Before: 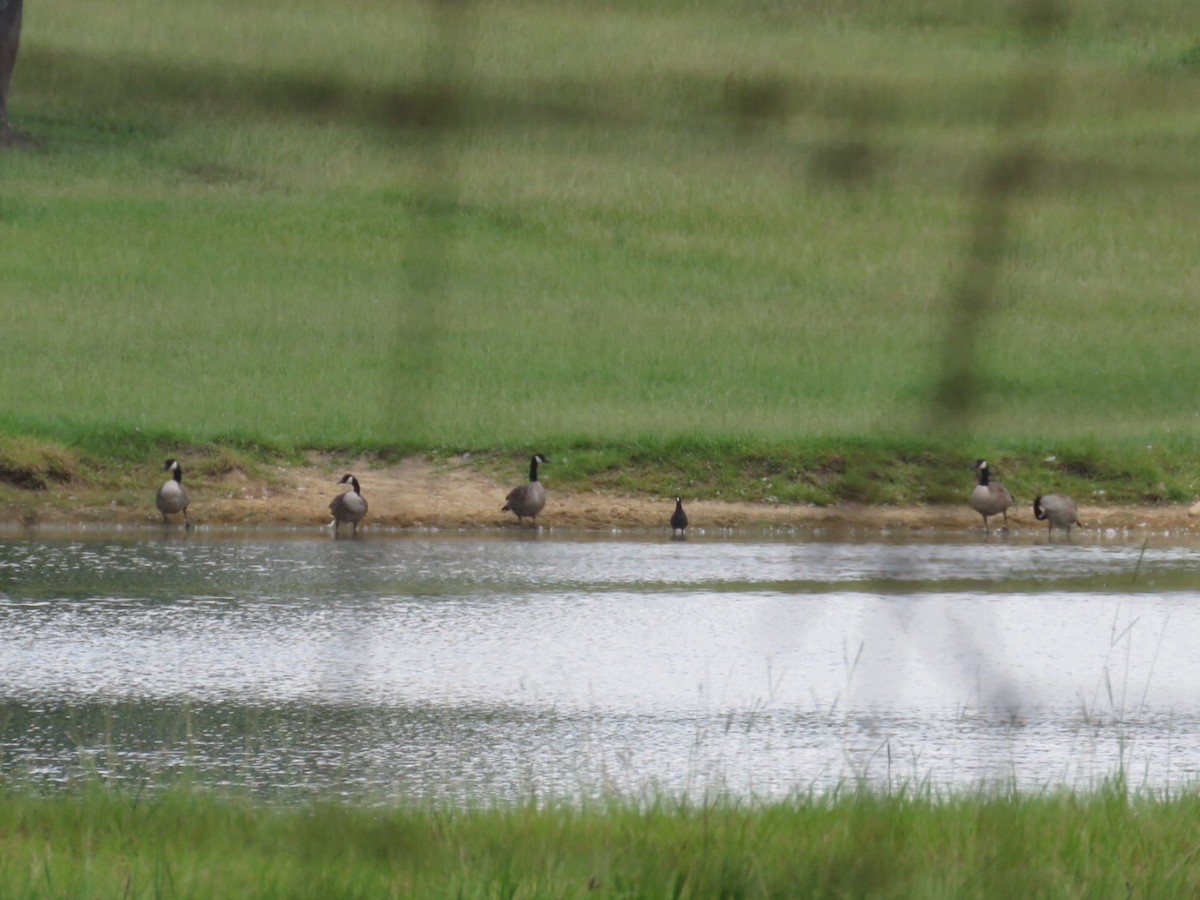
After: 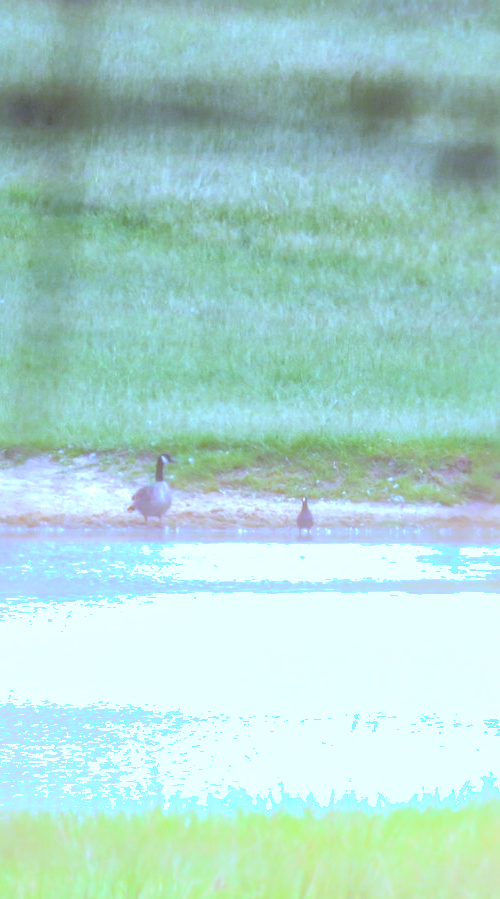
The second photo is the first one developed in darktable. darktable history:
exposure: black level correction 0, exposure 1.5 EV, compensate exposure bias true, compensate highlight preservation false
local contrast: detail 140%
bloom: size 38%, threshold 95%, strength 30%
white balance: red 0.766, blue 1.537
crop: left 31.229%, right 27.105%
shadows and highlights: on, module defaults
rgb levels: mode RGB, independent channels, levels [[0, 0.5, 1], [0, 0.521, 1], [0, 0.536, 1]]
